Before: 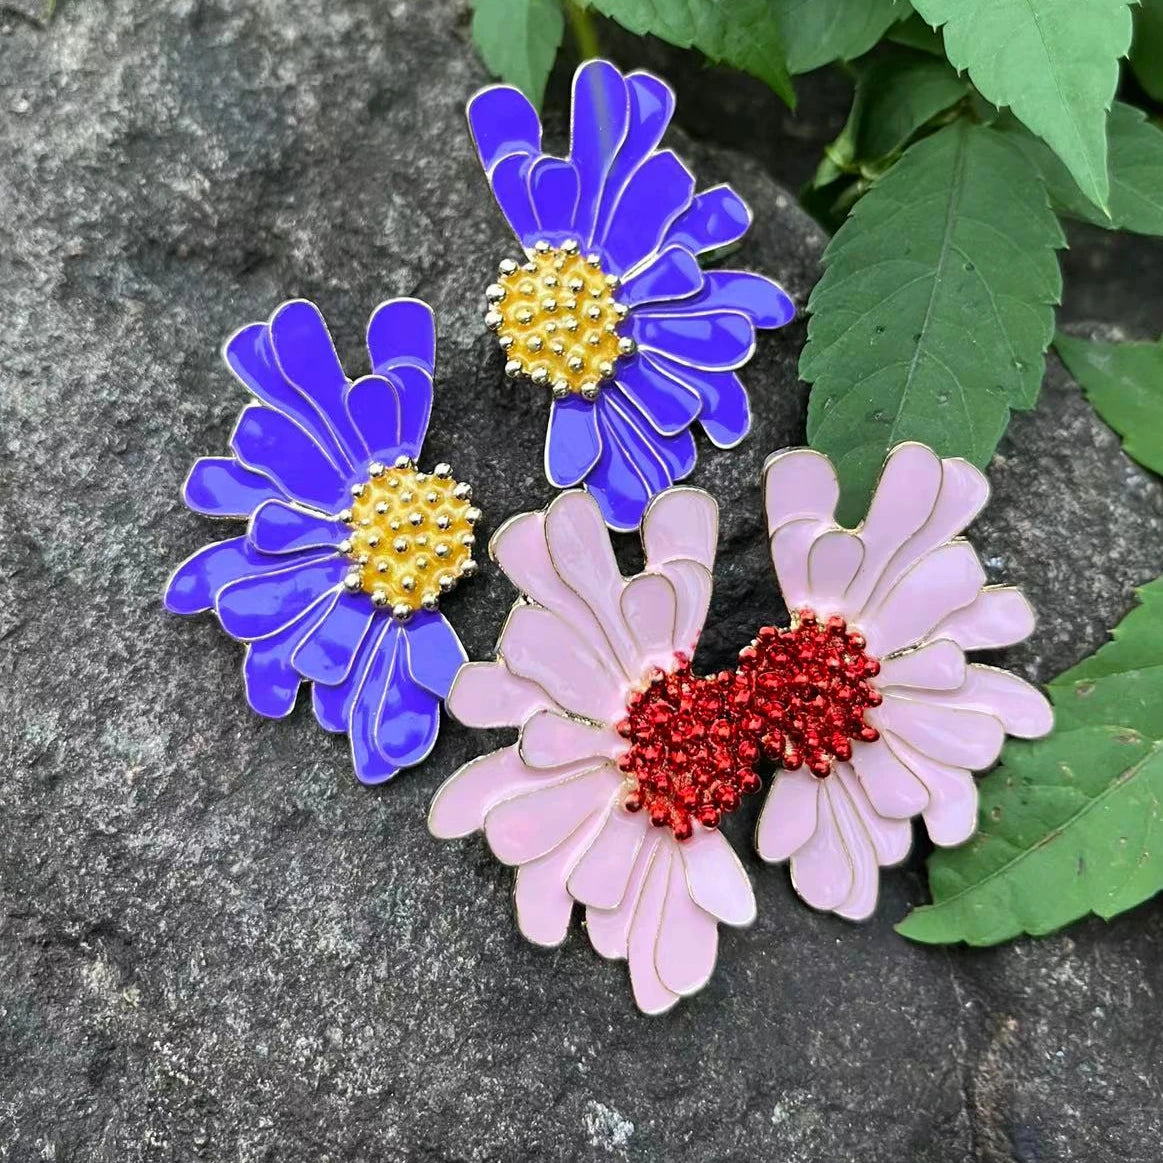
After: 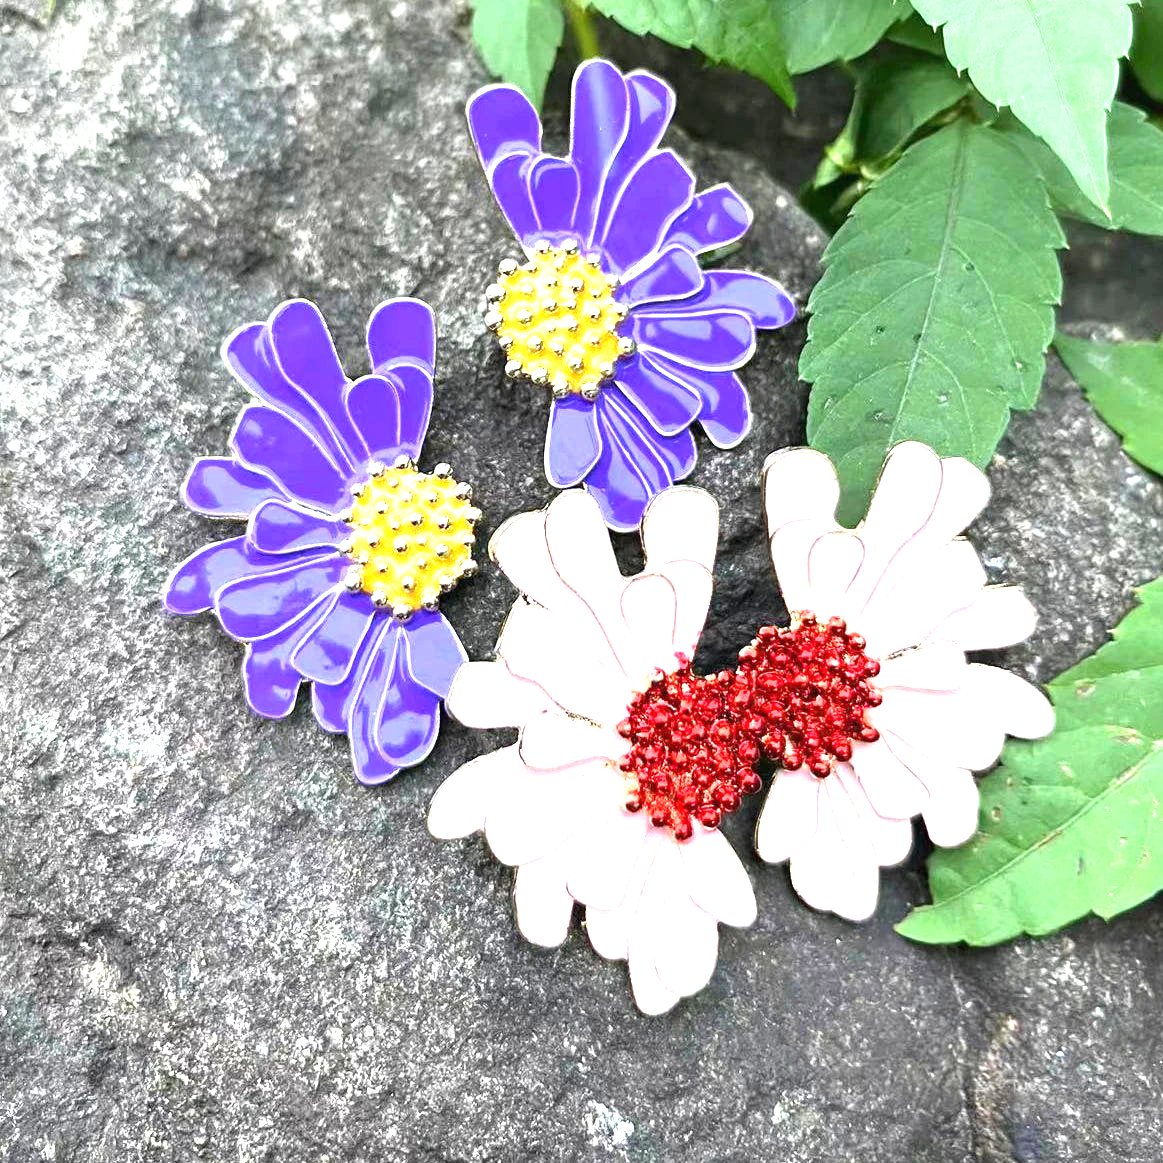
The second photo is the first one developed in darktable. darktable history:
exposure: black level correction 0, exposure 1.489 EV, compensate highlight preservation false
